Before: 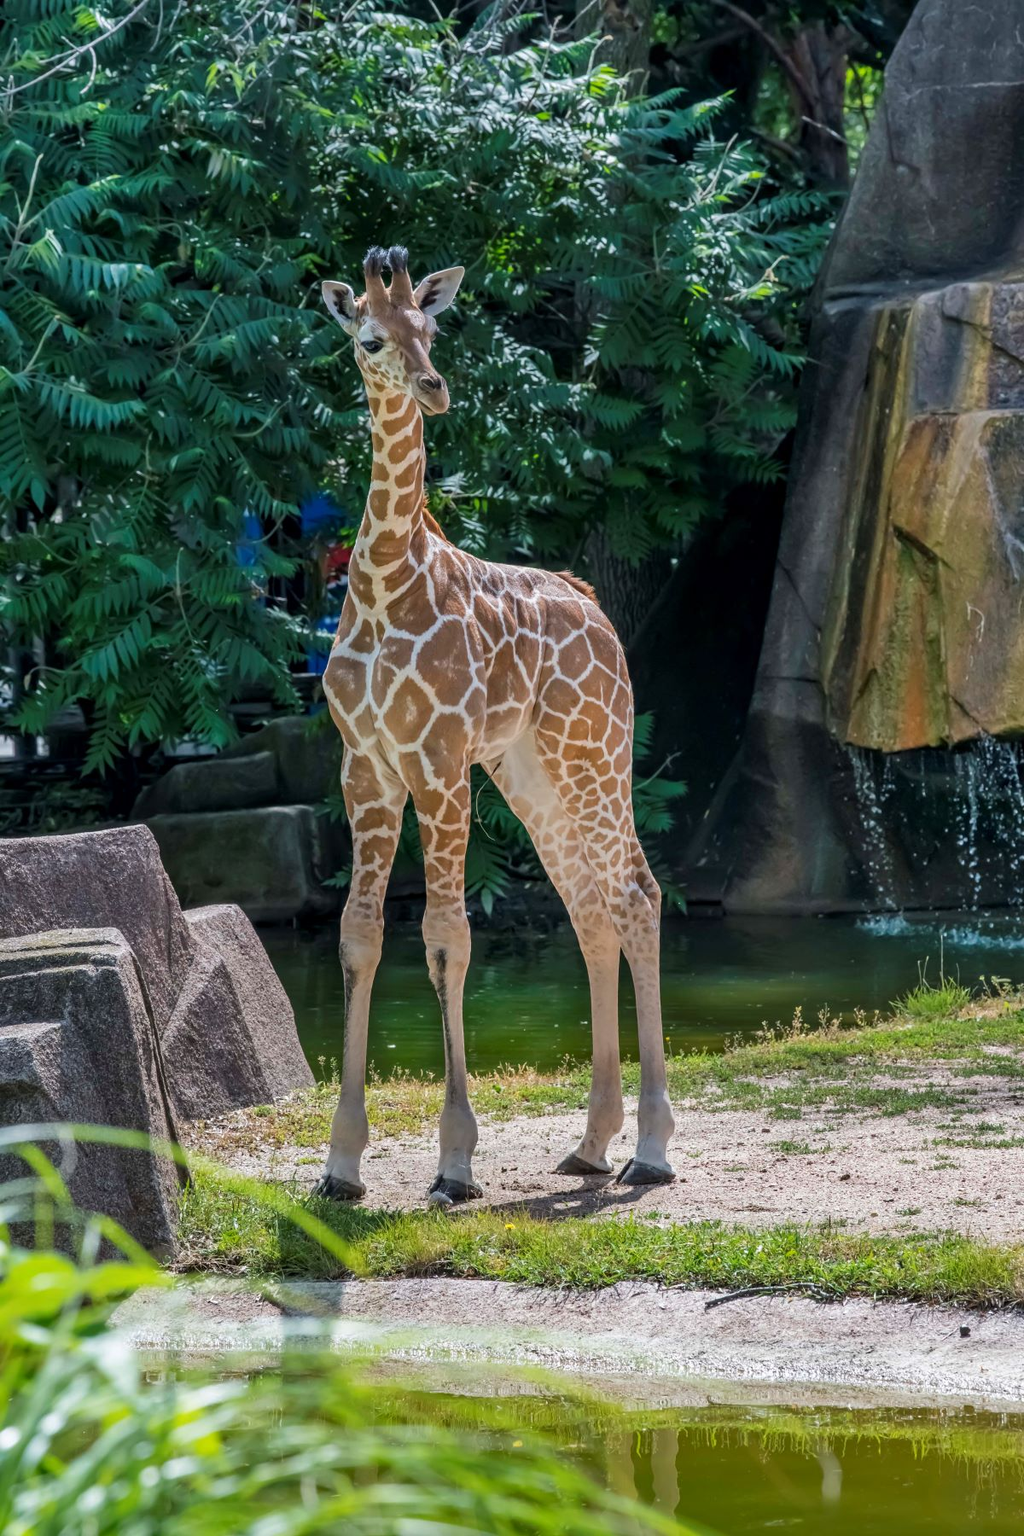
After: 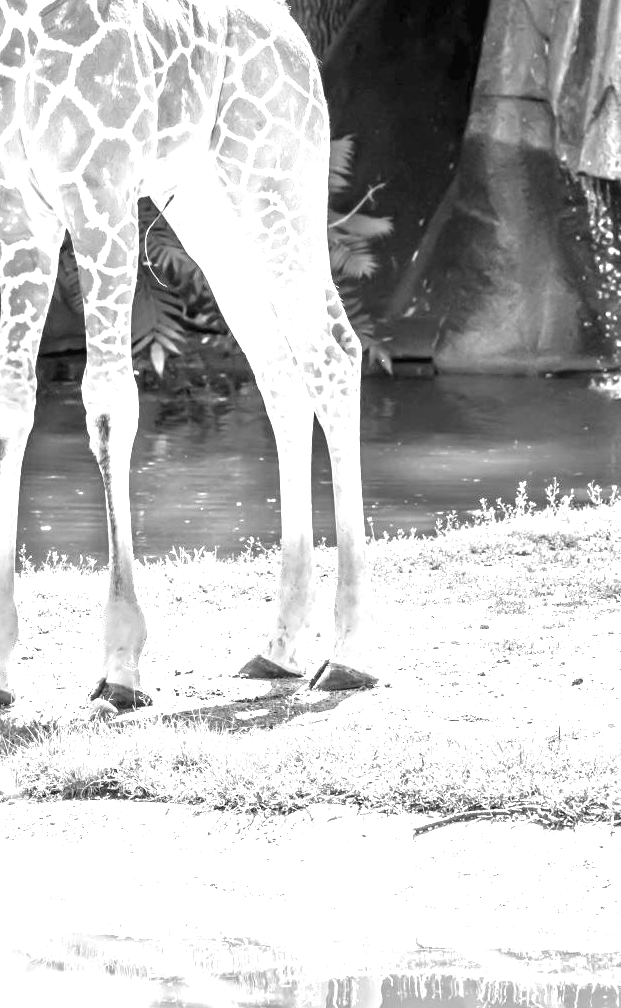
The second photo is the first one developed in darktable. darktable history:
monochrome: on, module defaults
exposure: black level correction 0, exposure 2.327 EV, compensate exposure bias true, compensate highlight preservation false
crop: left 34.479%, top 38.822%, right 13.718%, bottom 5.172%
